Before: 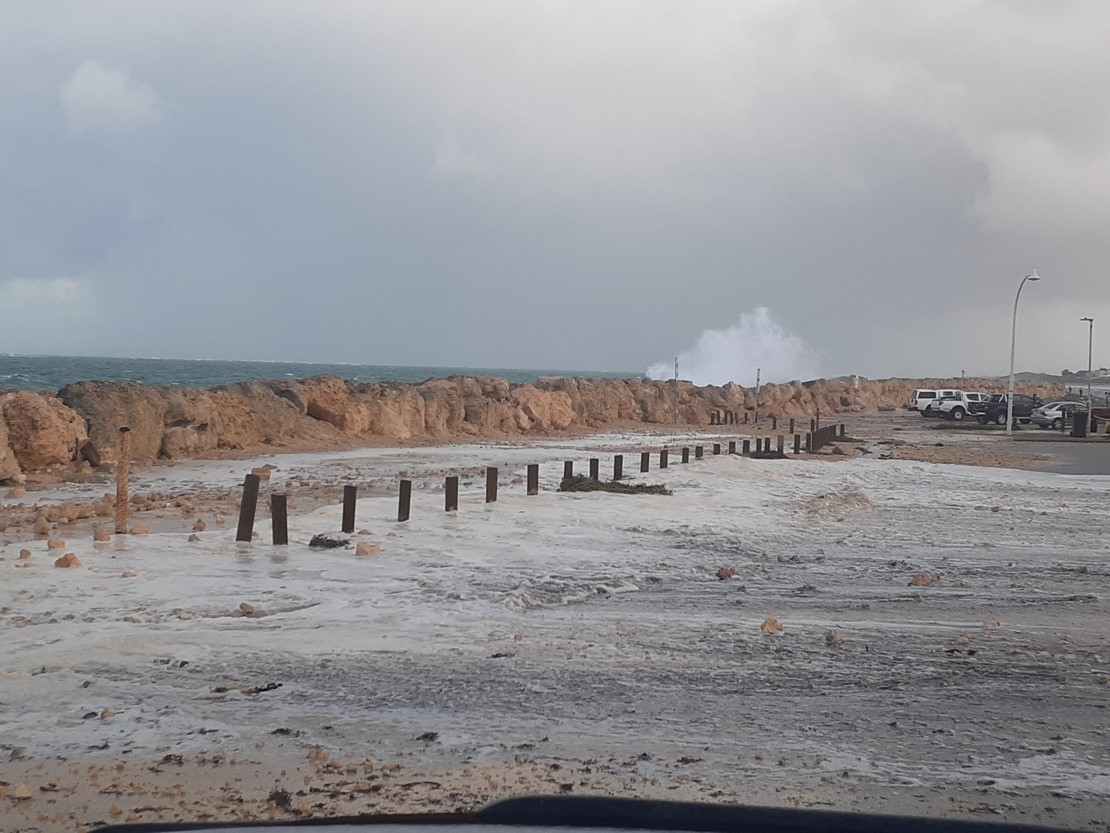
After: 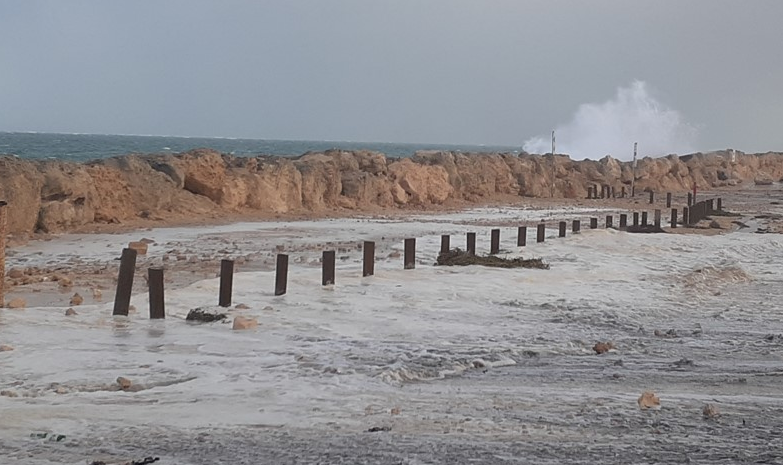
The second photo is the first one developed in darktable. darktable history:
crop: left 11.159%, top 27.213%, right 18.243%, bottom 16.962%
